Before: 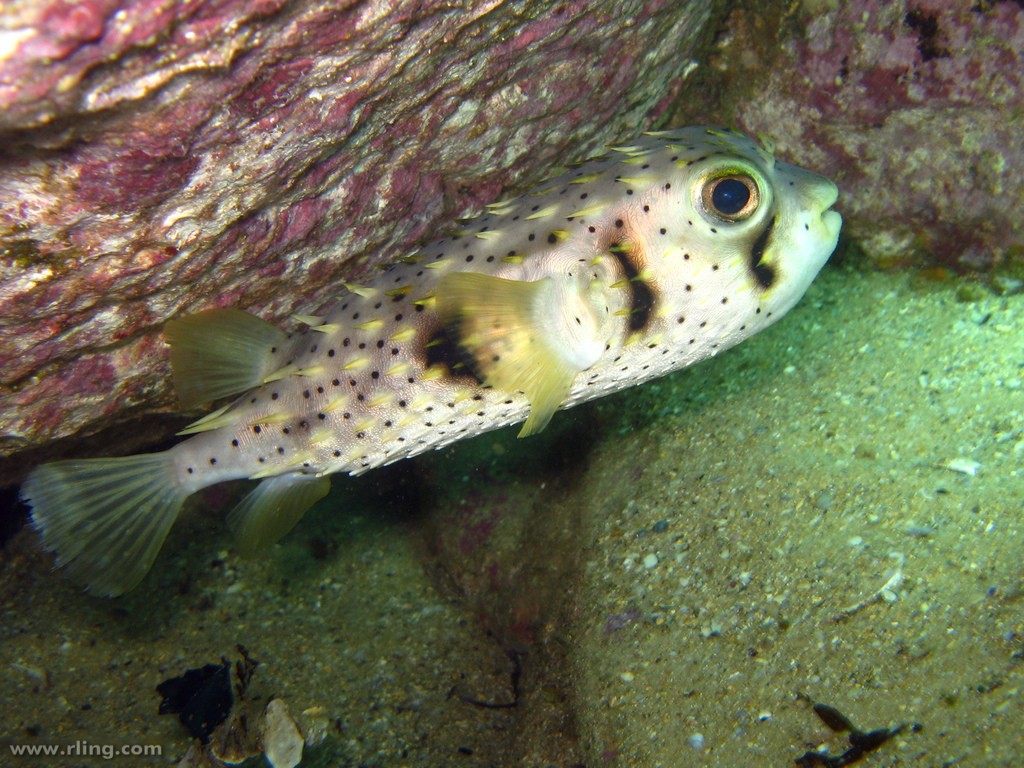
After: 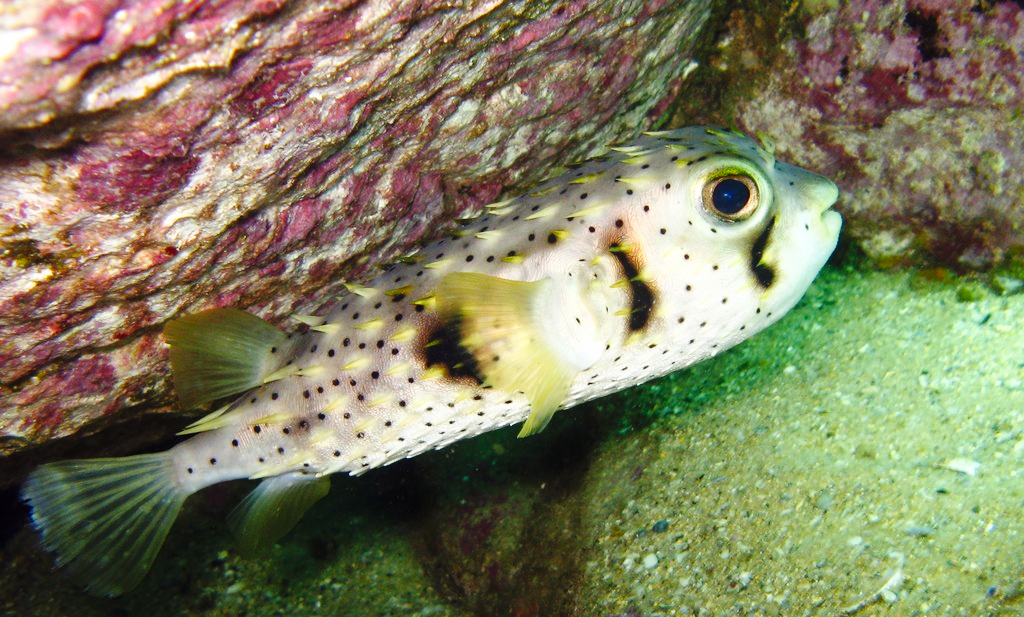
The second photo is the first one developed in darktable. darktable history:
base curve: curves: ch0 [(0, 0) (0.036, 0.025) (0.121, 0.166) (0.206, 0.329) (0.605, 0.79) (1, 1)], preserve colors none
exposure: compensate highlight preservation false
crop: bottom 19.644%
